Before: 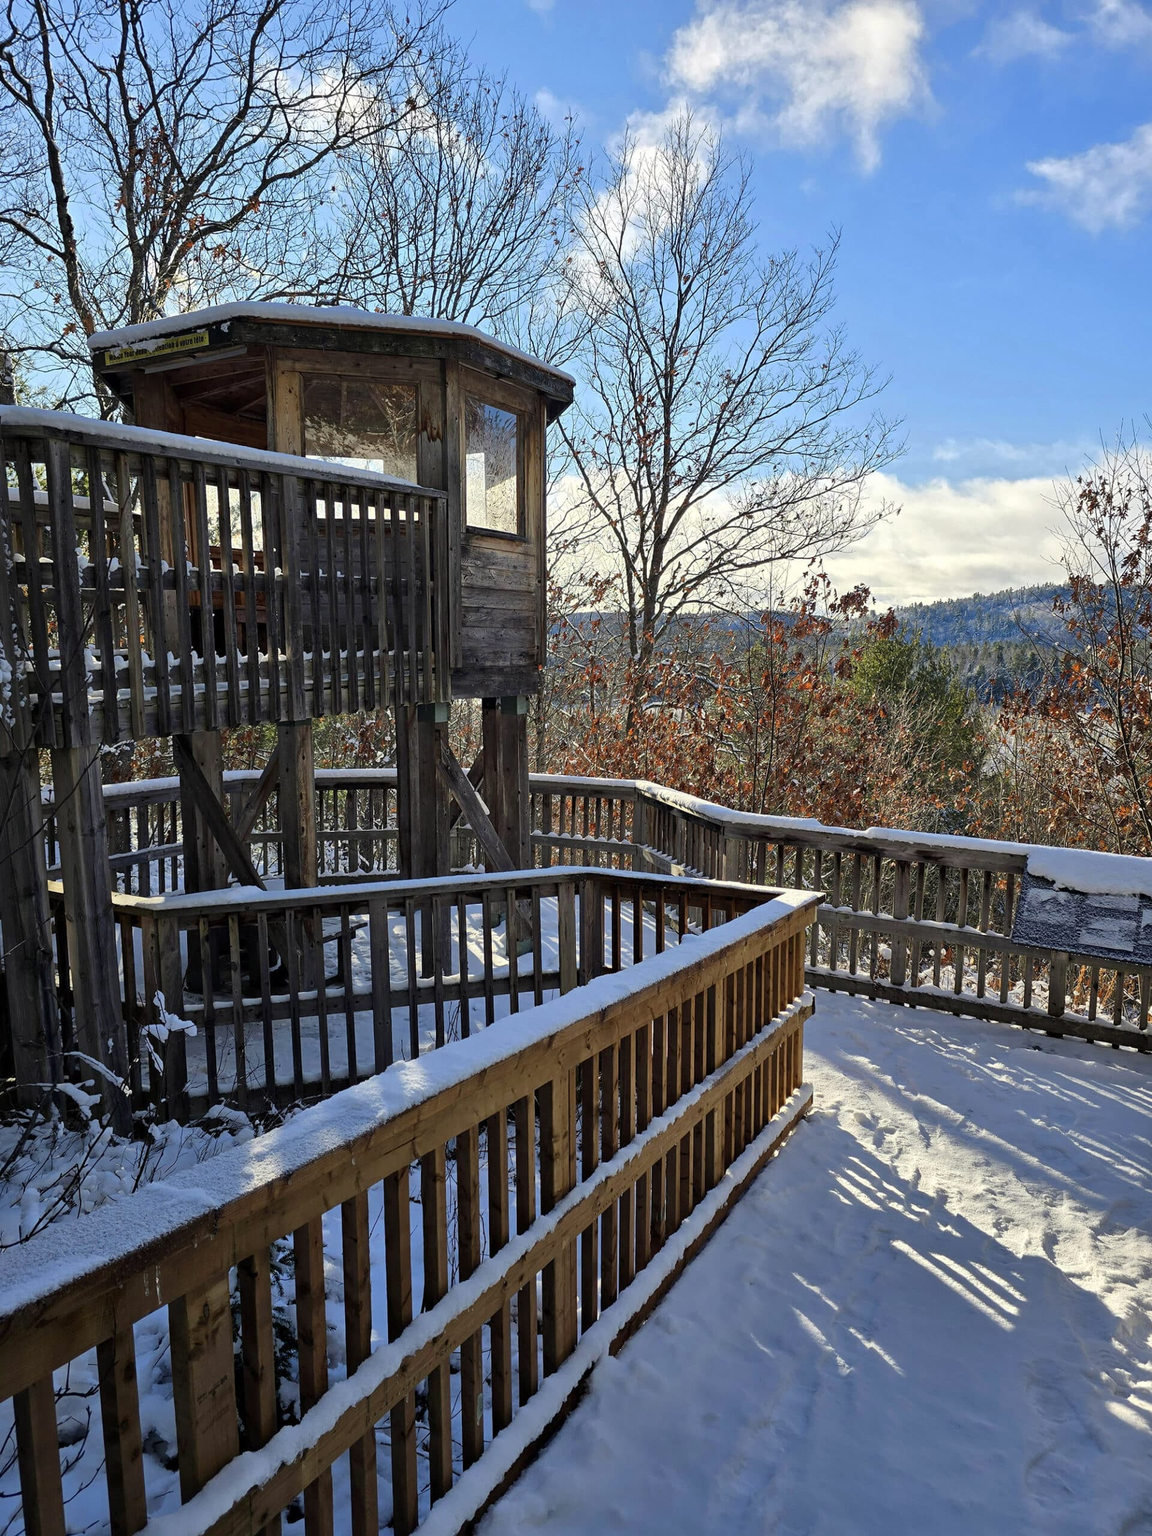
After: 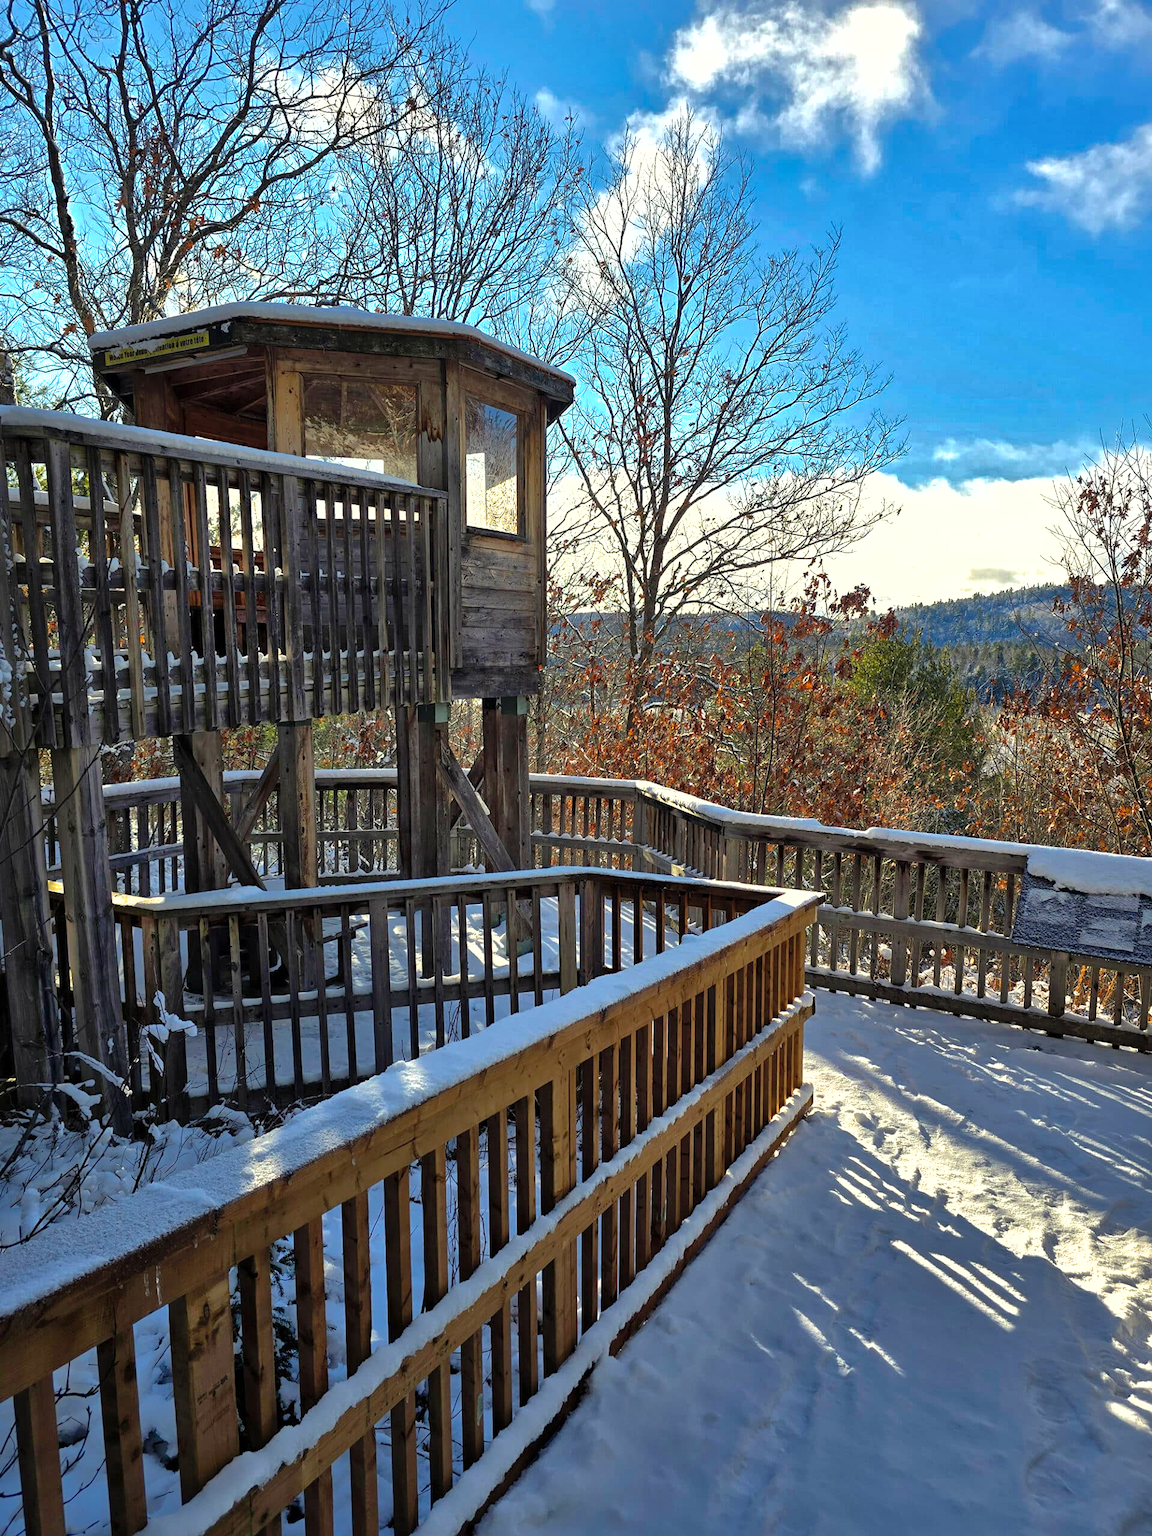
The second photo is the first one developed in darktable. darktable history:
color balance rgb: highlights gain › luminance 6.055%, highlights gain › chroma 2.545%, highlights gain › hue 91.59°, perceptual saturation grading › global saturation 8.422%, perceptual saturation grading › shadows 4.627%, perceptual brilliance grading › highlights 14.301%, perceptual brilliance grading › mid-tones -6.589%, perceptual brilliance grading › shadows -27.243%, global vibrance 18.748%
shadows and highlights: shadows 58.33, highlights -59.68
